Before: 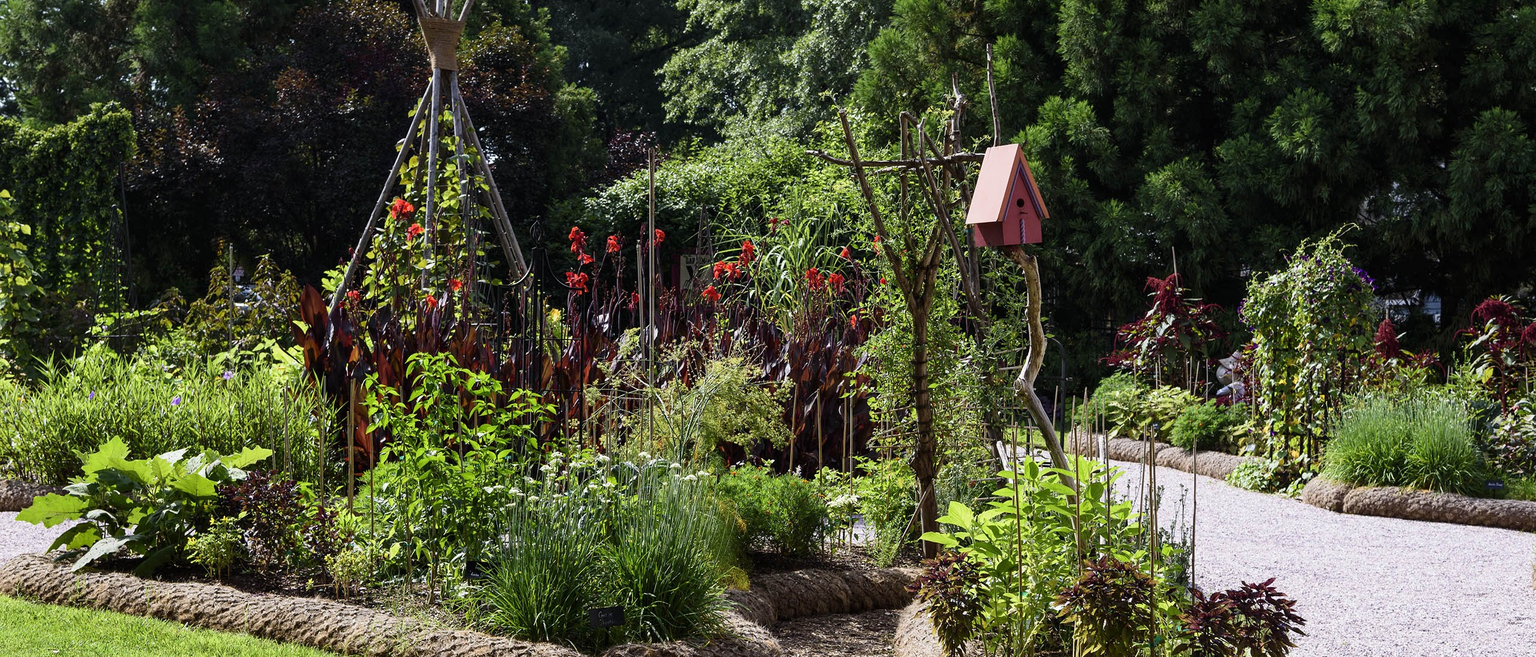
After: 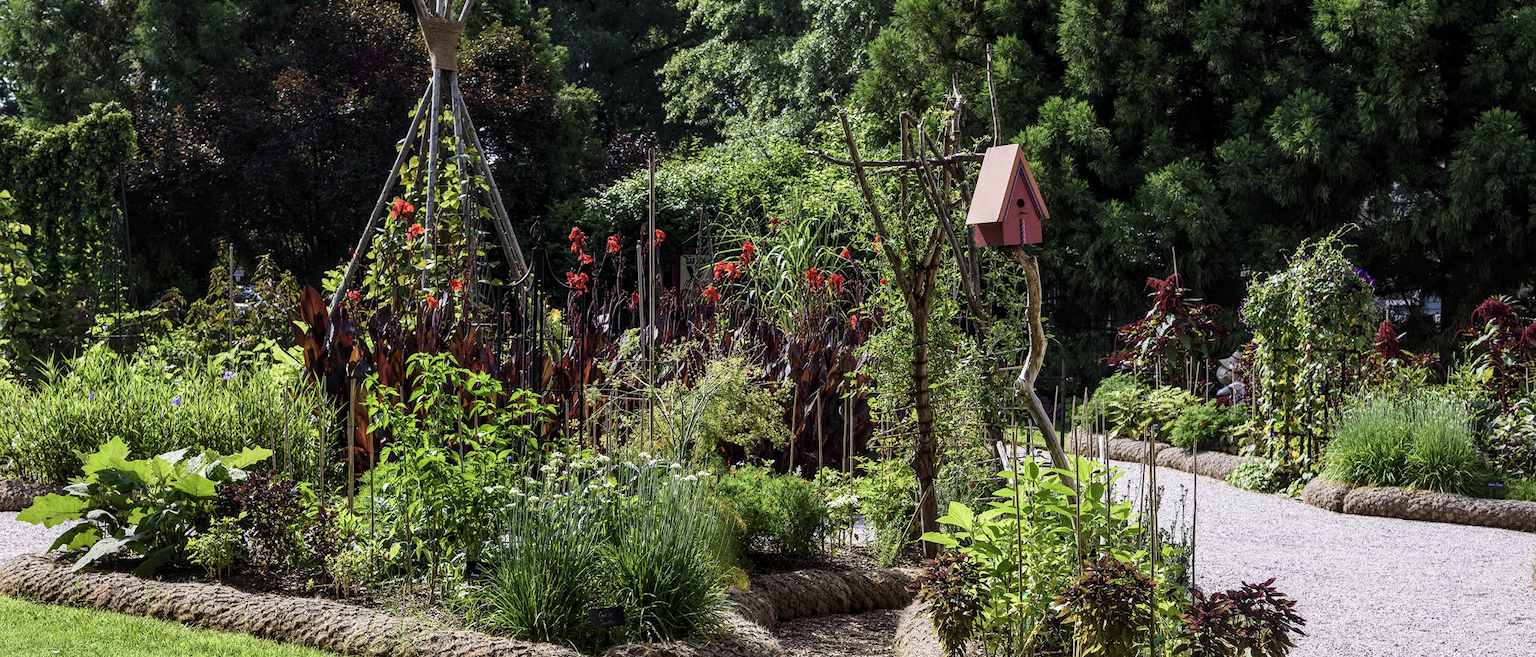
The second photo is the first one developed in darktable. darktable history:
local contrast: on, module defaults
white balance: red 1, blue 1
contrast brightness saturation: saturation -0.1
grain: coarseness 0.09 ISO
